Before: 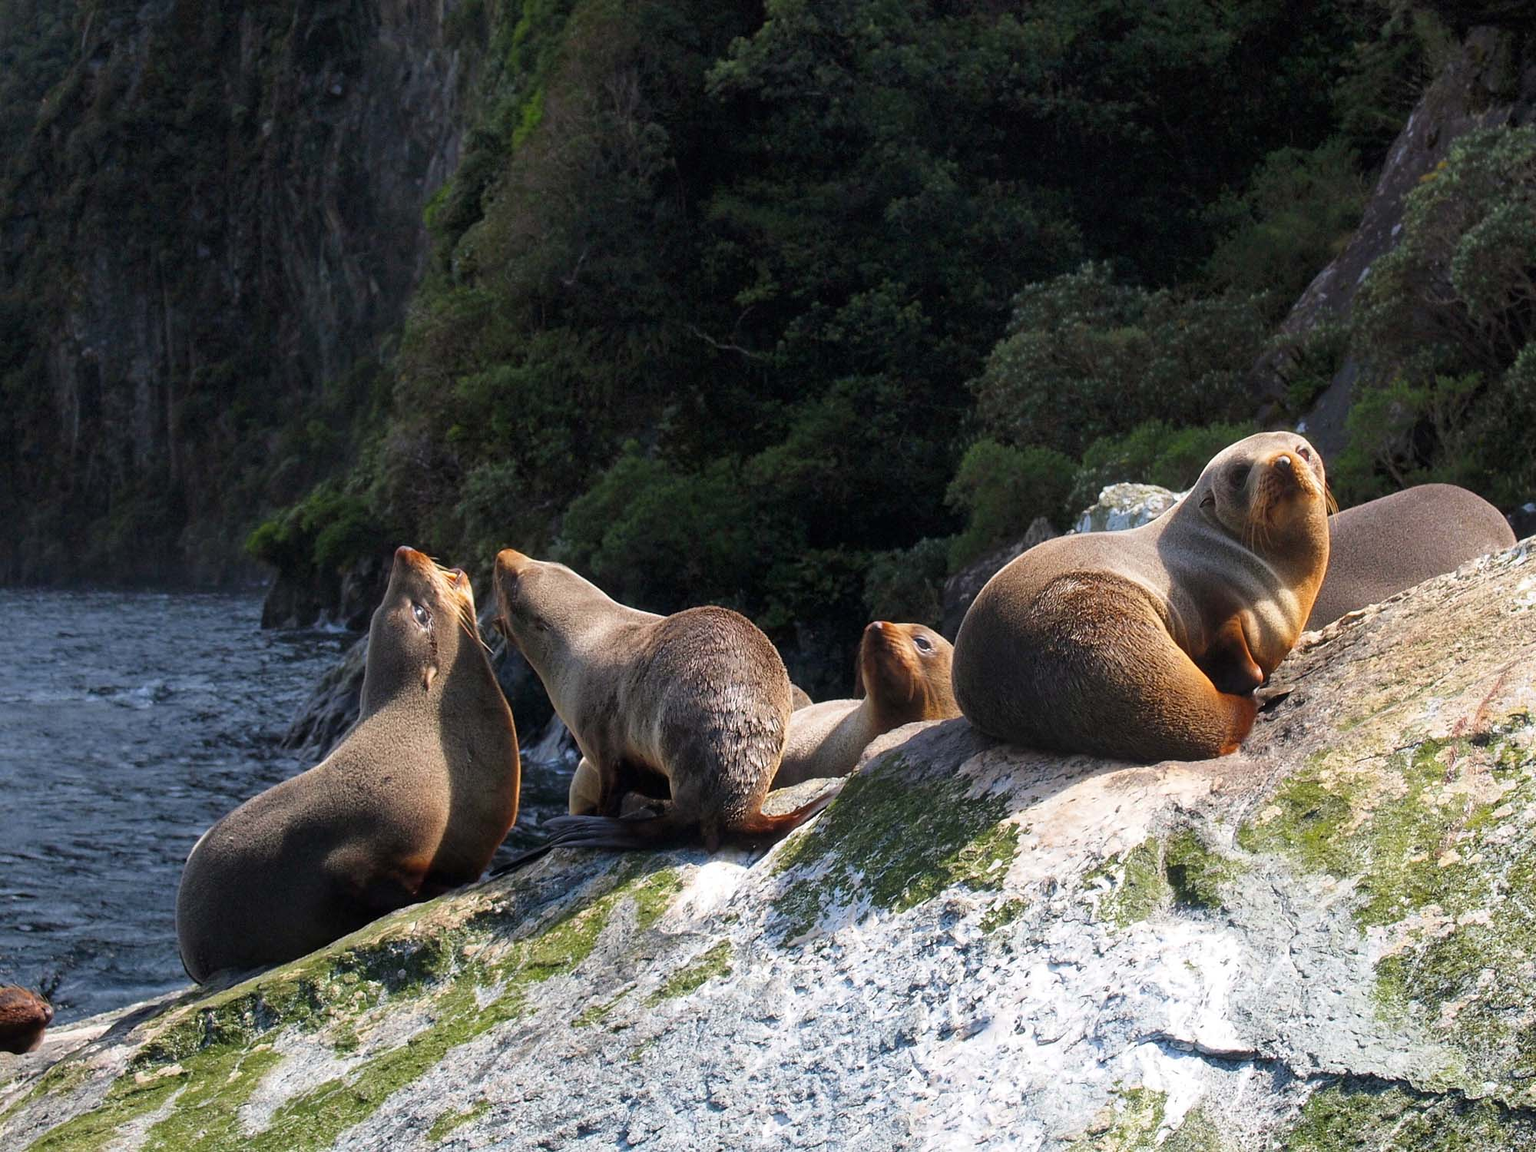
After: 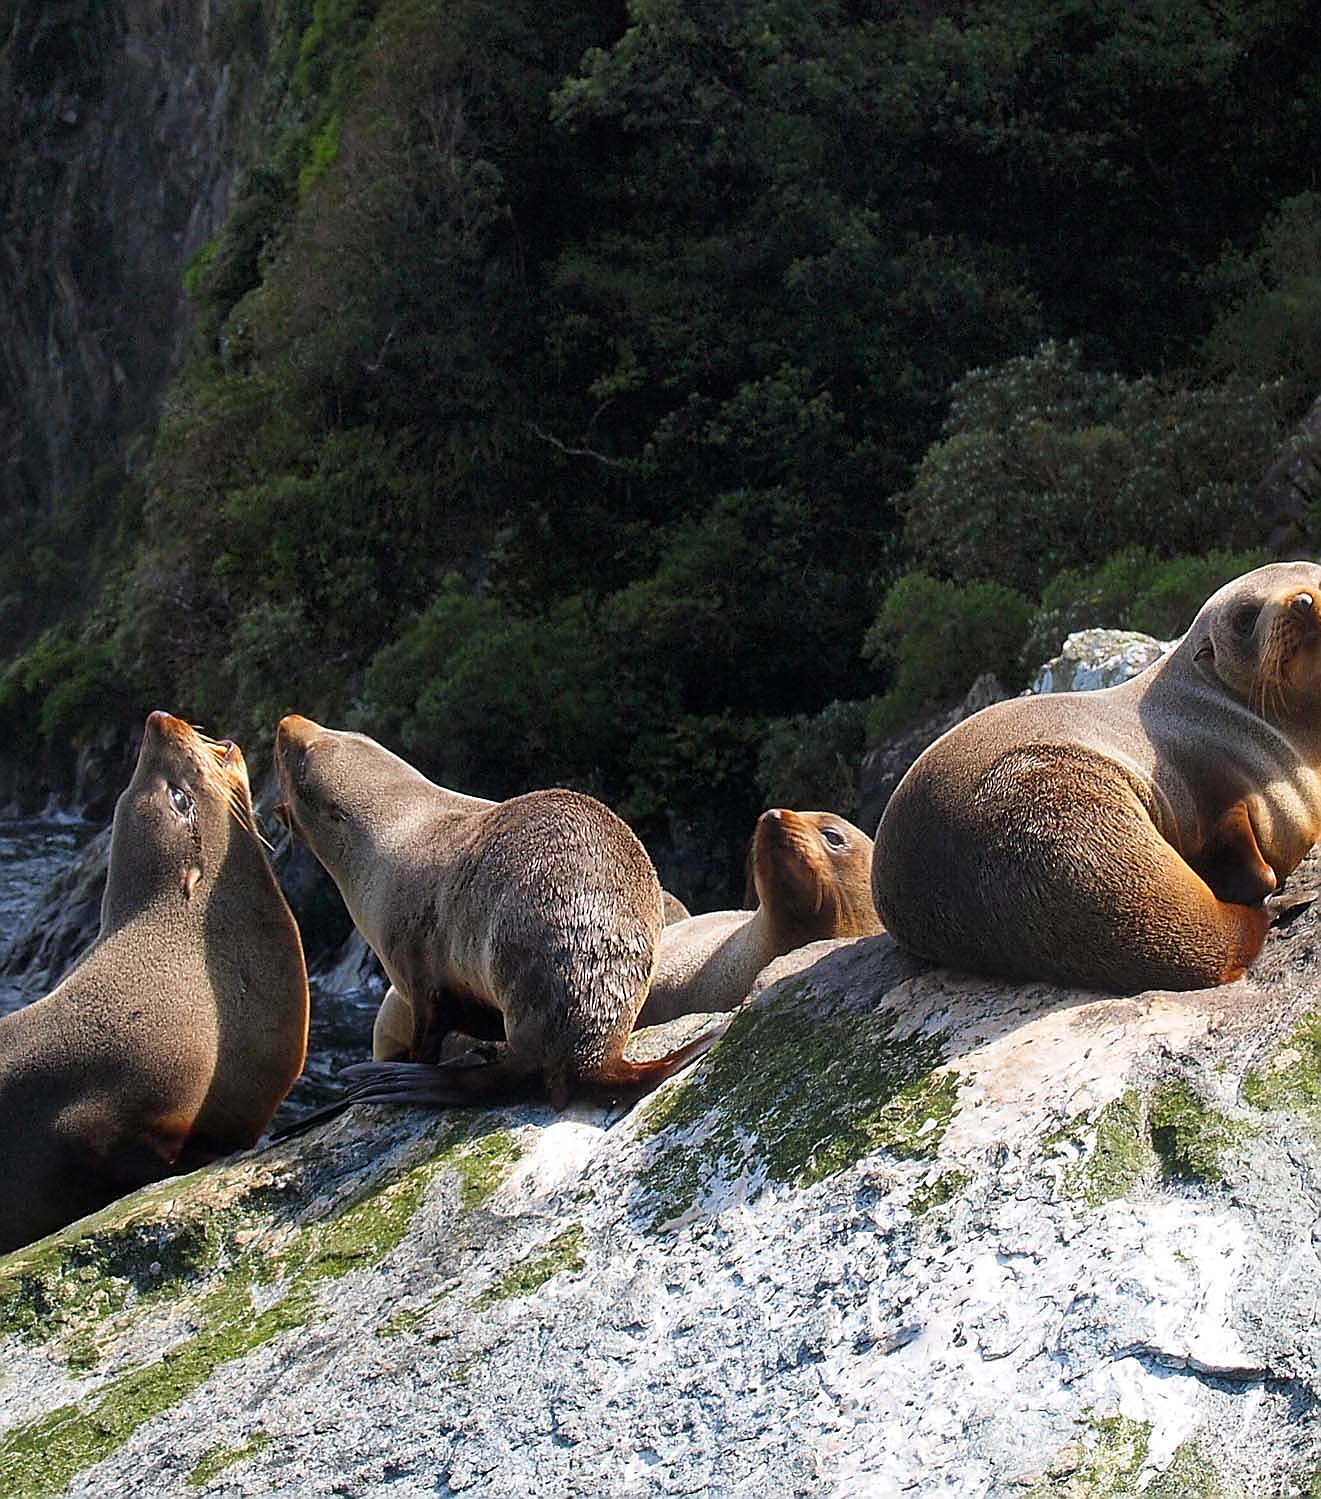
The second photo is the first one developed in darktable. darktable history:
crop and rotate: left 18.442%, right 15.508%
sharpen: radius 1.4, amount 1.25, threshold 0.7
